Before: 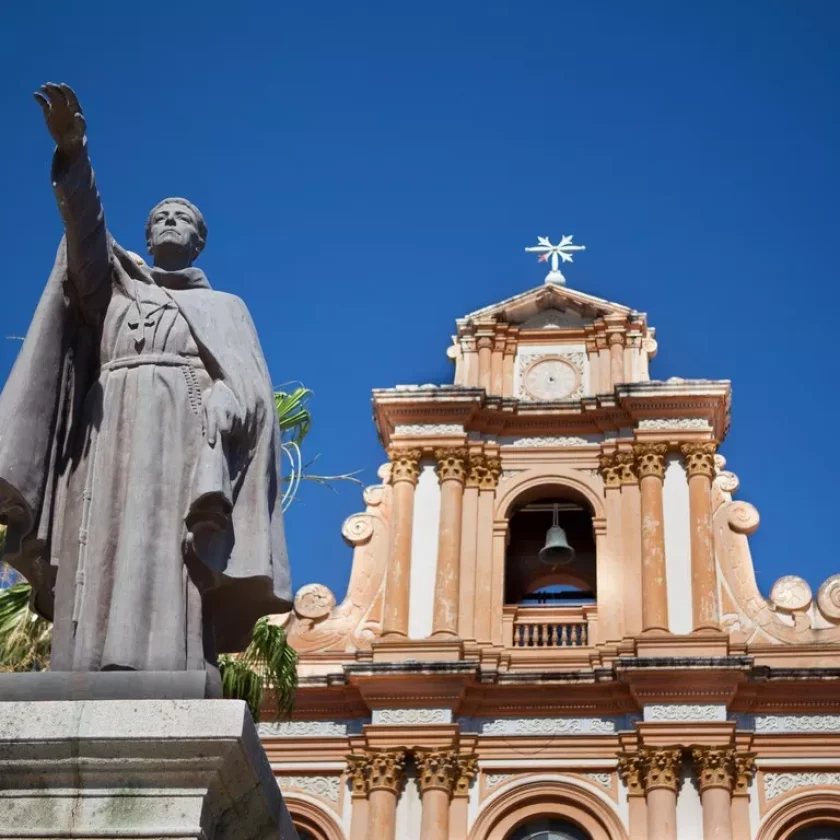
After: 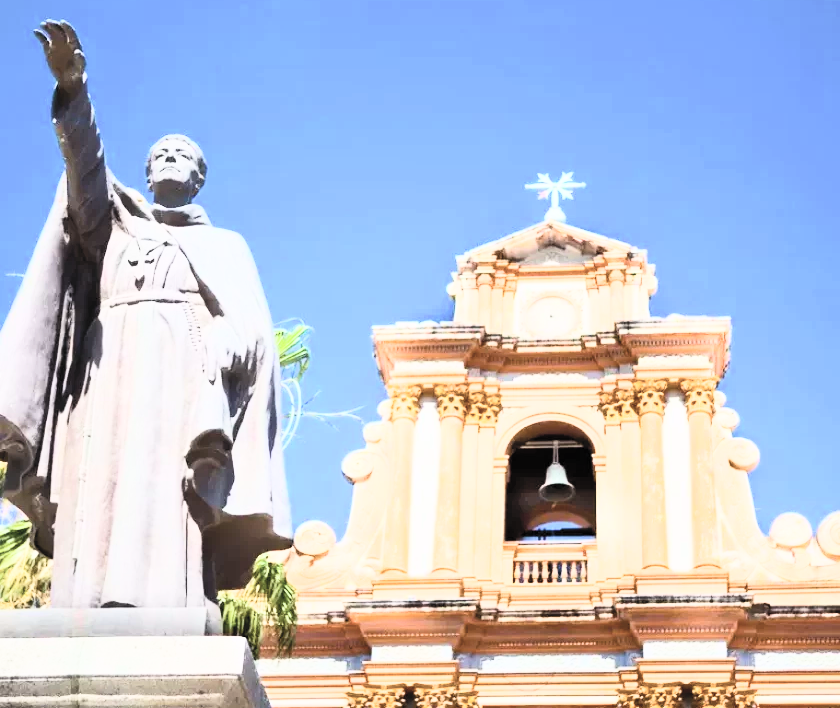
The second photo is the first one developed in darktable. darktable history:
filmic rgb: middle gray luminance 29.23%, black relative exposure -10.28 EV, white relative exposure 5.51 EV, threshold 3.02 EV, target black luminance 0%, hardness 3.91, latitude 2.47%, contrast 1.12, highlights saturation mix 5.72%, shadows ↔ highlights balance 14.71%, enable highlight reconstruction true
crop: top 7.576%, bottom 8.105%
color balance rgb: linear chroma grading › global chroma 4.865%, perceptual saturation grading › global saturation 19.444%, global vibrance 20%
exposure: black level correction 0, exposure 1.44 EV, compensate highlight preservation false
contrast brightness saturation: contrast 0.428, brightness 0.558, saturation -0.209
